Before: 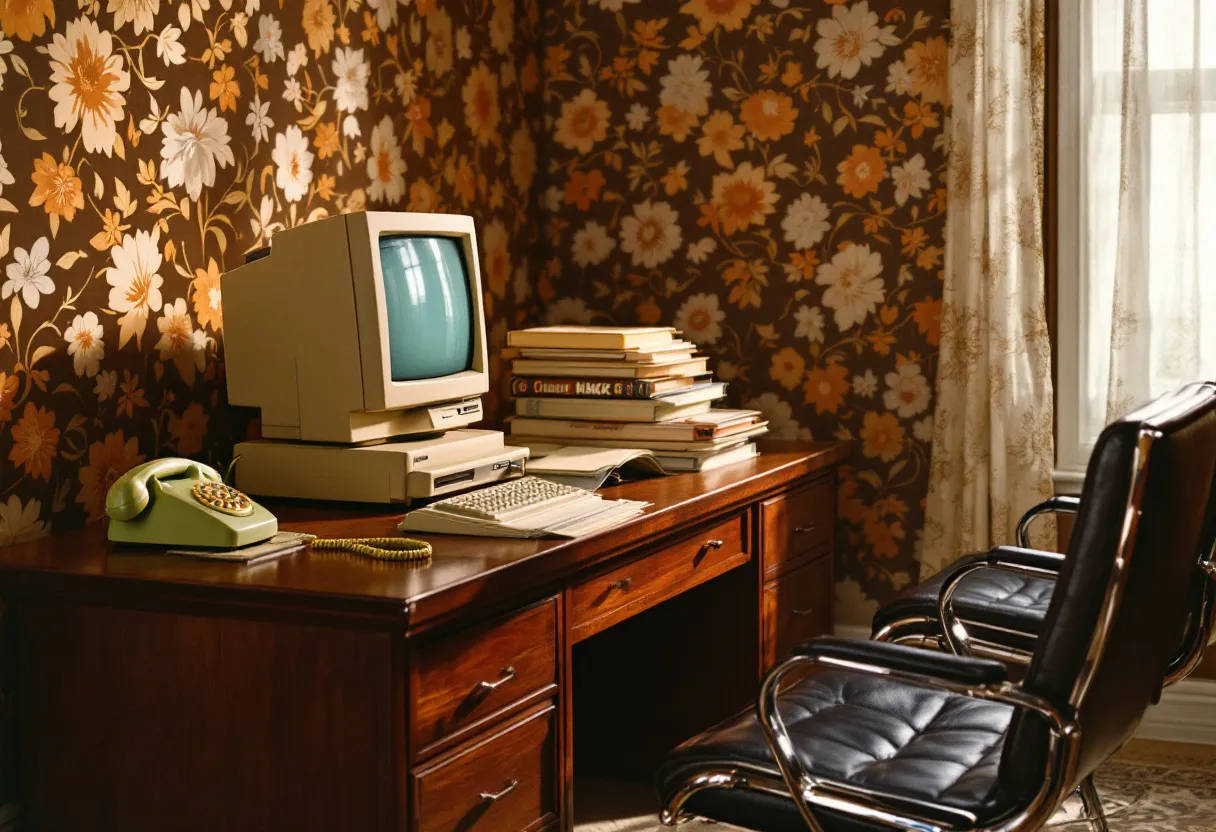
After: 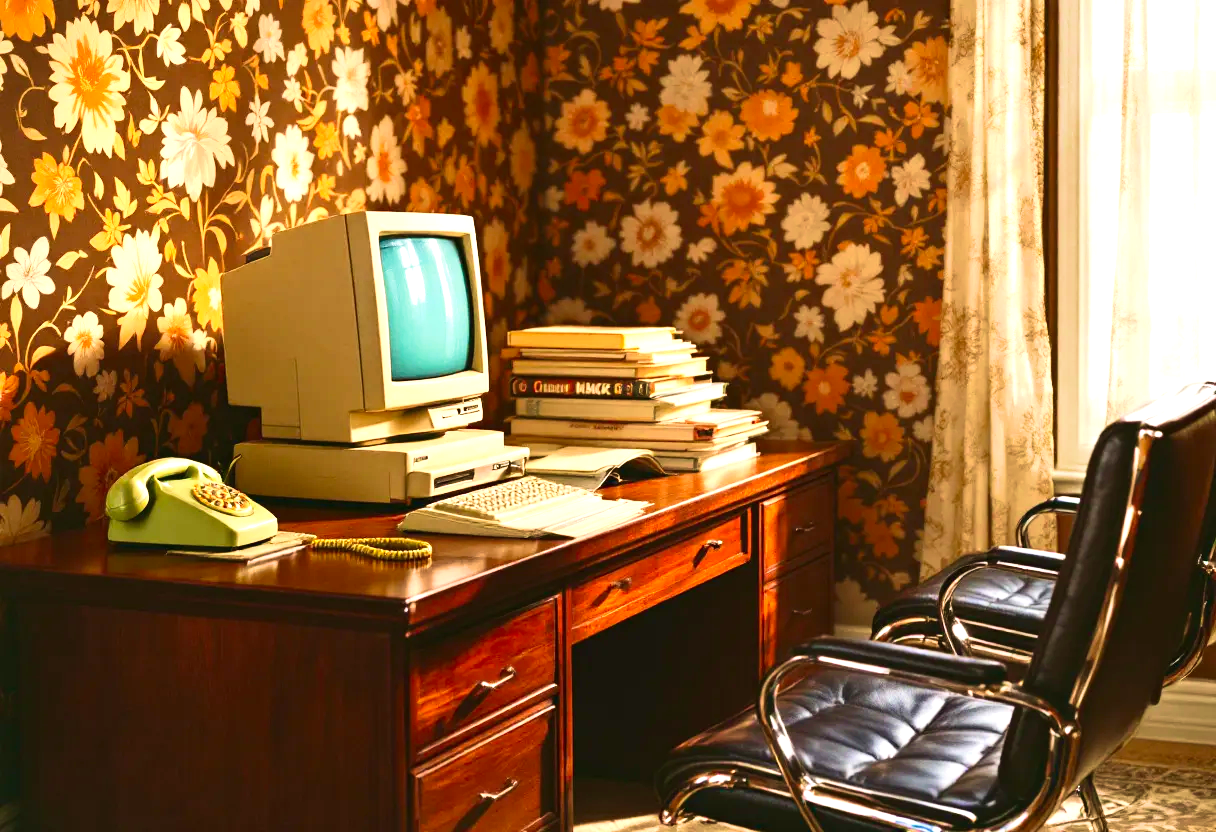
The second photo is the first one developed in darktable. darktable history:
velvia: strength 55.66%
exposure: black level correction -0.001, exposure 0.907 EV, compensate highlight preservation false
contrast brightness saturation: contrast 0.227, brightness 0.103, saturation 0.295
